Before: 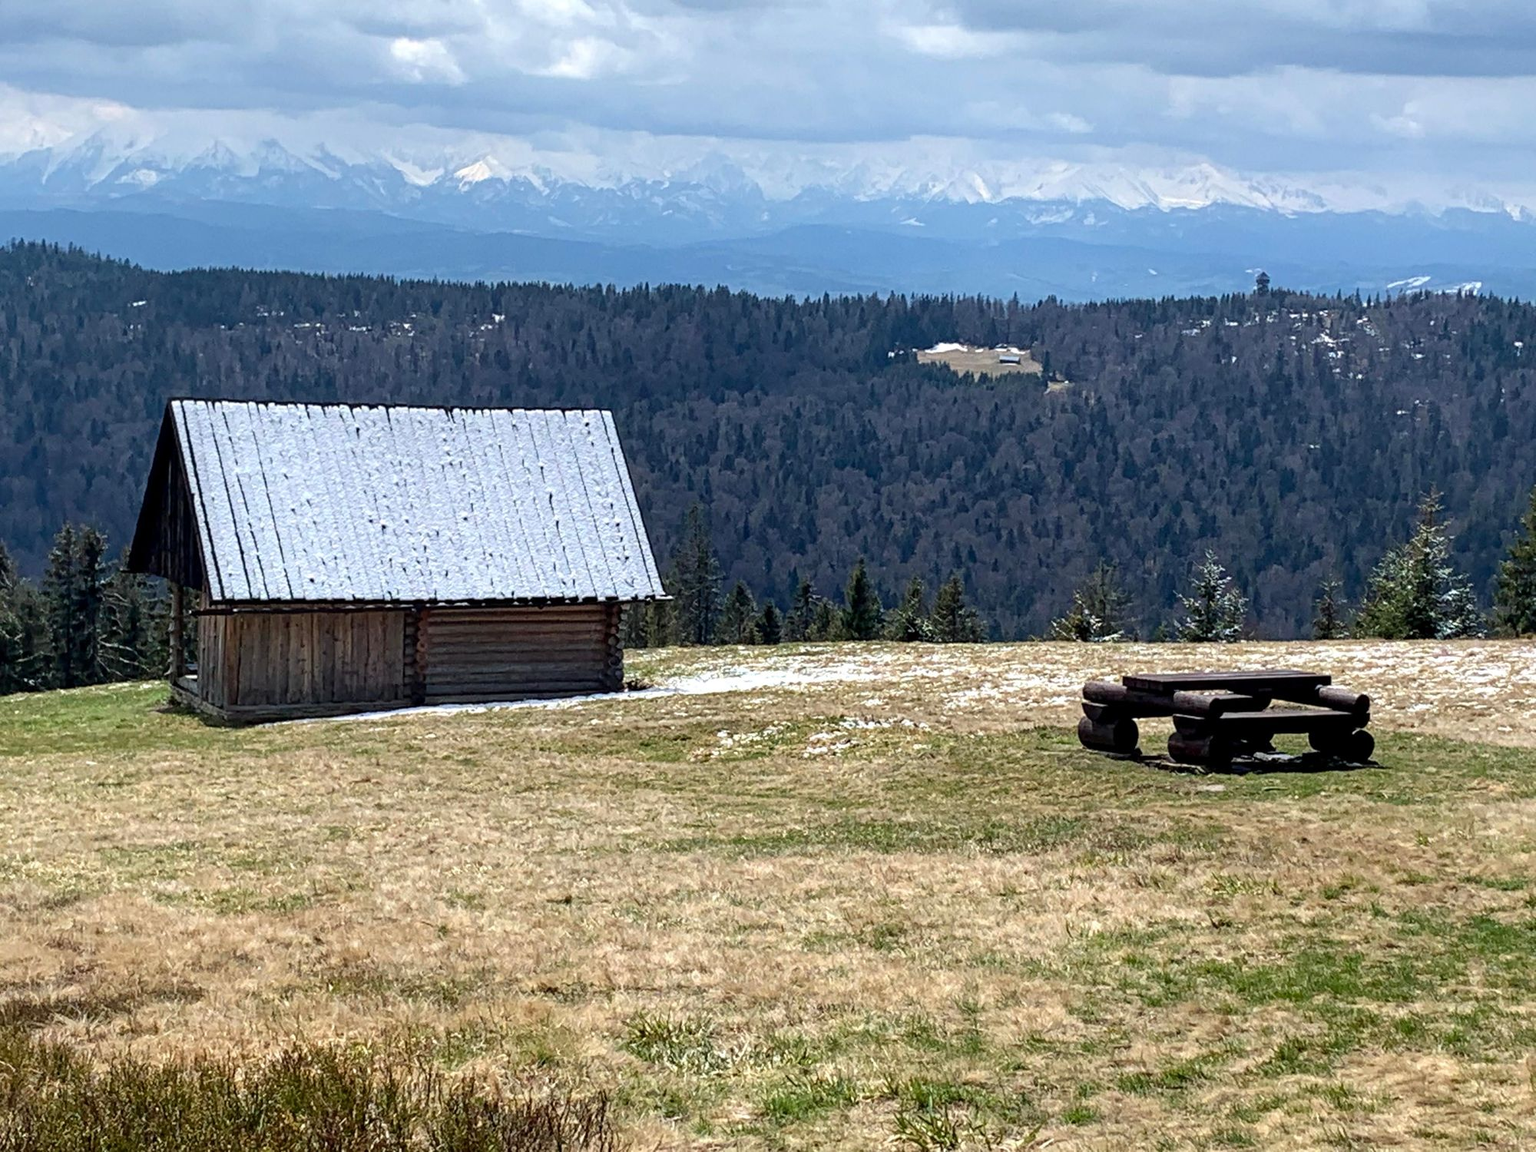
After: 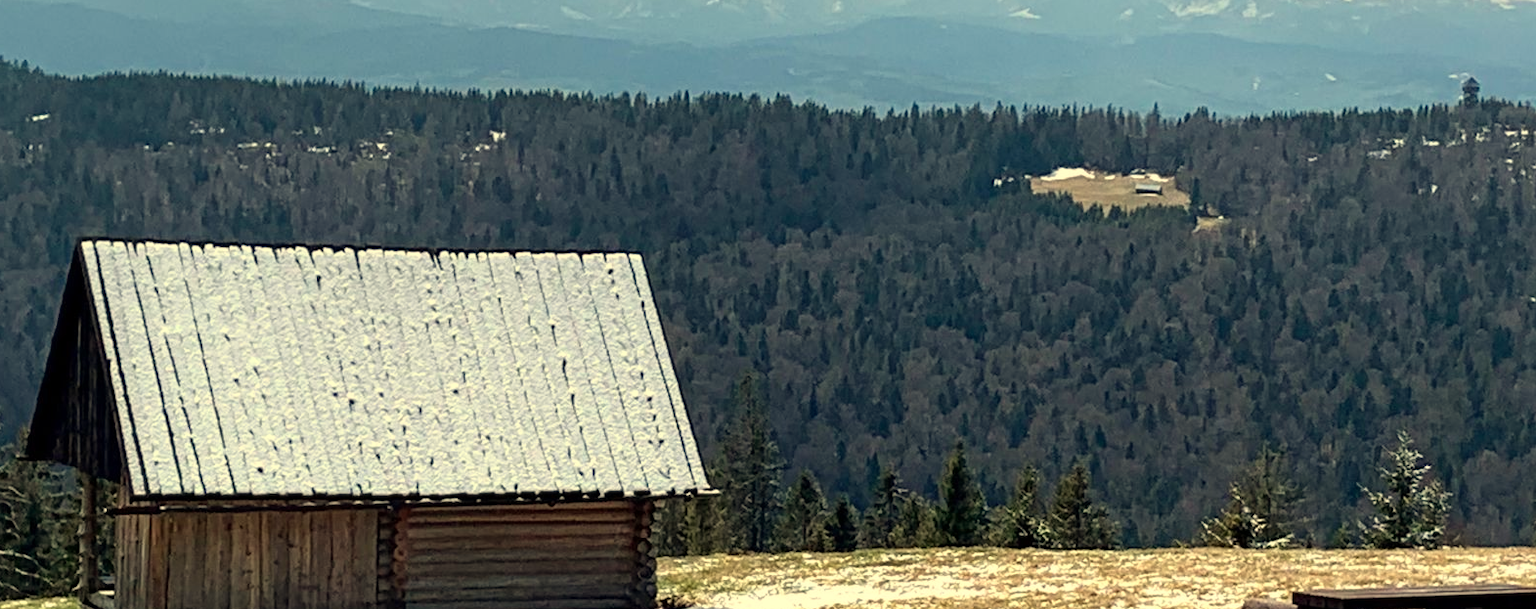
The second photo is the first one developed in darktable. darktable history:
crop: left 7.036%, top 18.398%, right 14.379%, bottom 40.043%
white balance: red 1.08, blue 0.791
